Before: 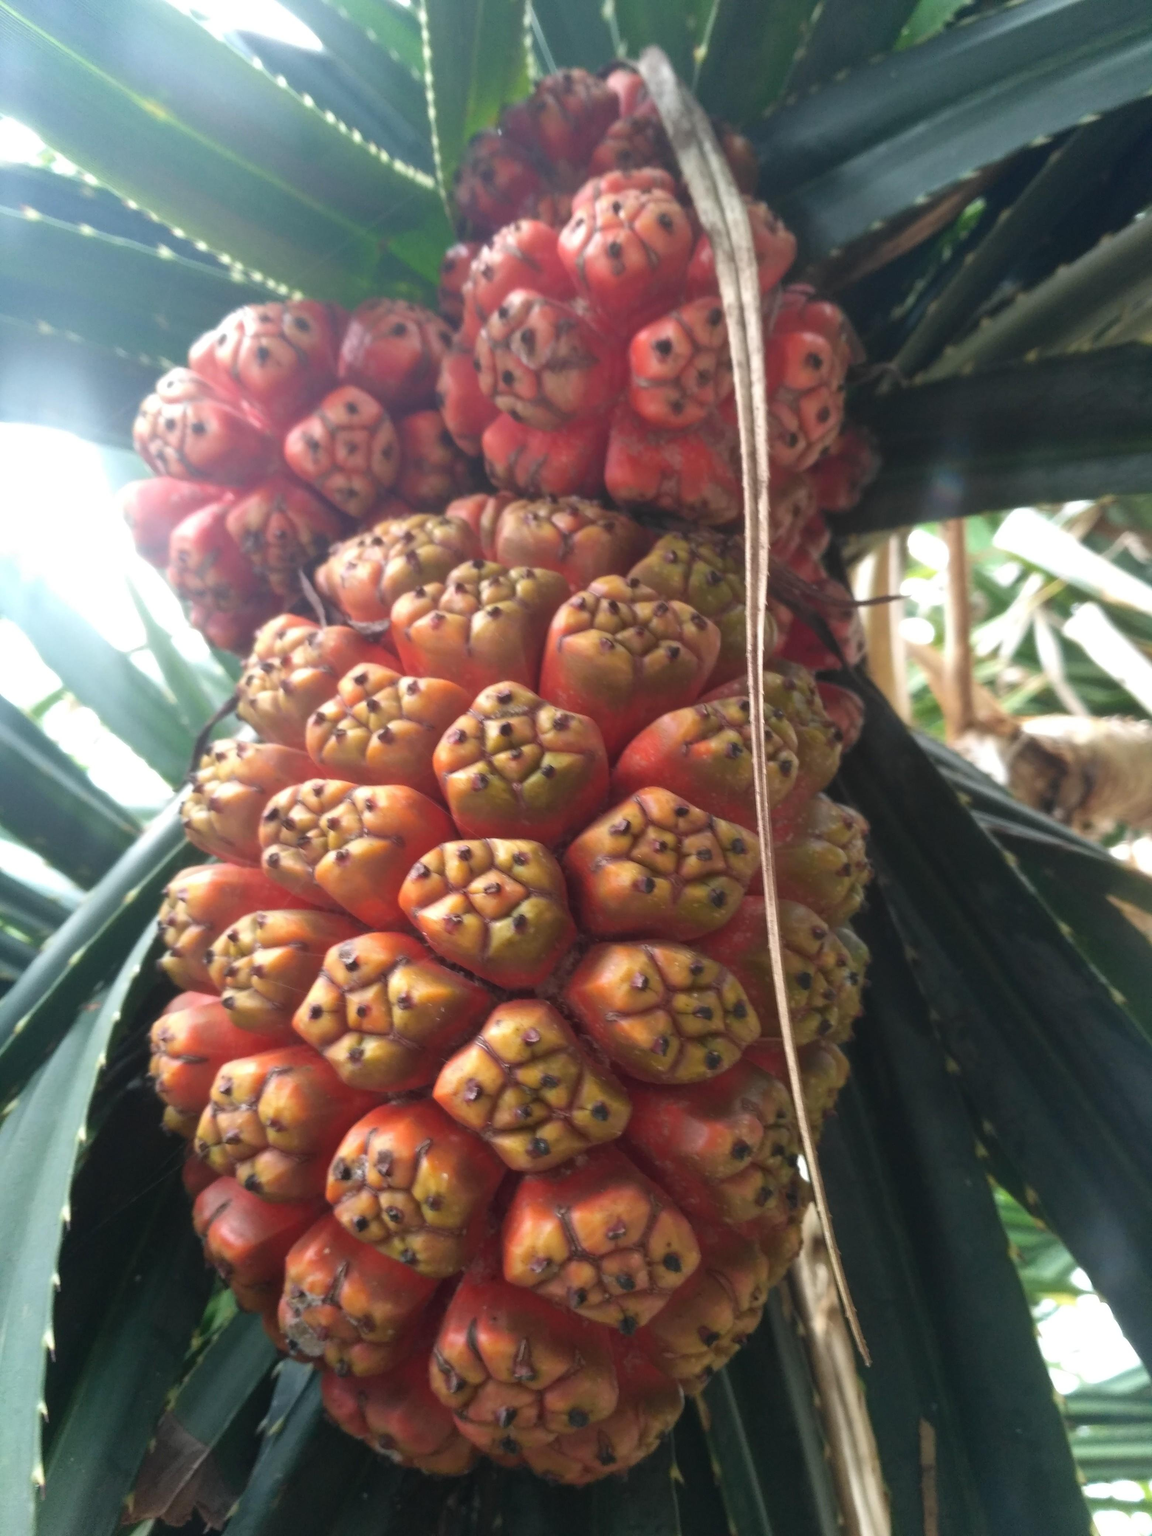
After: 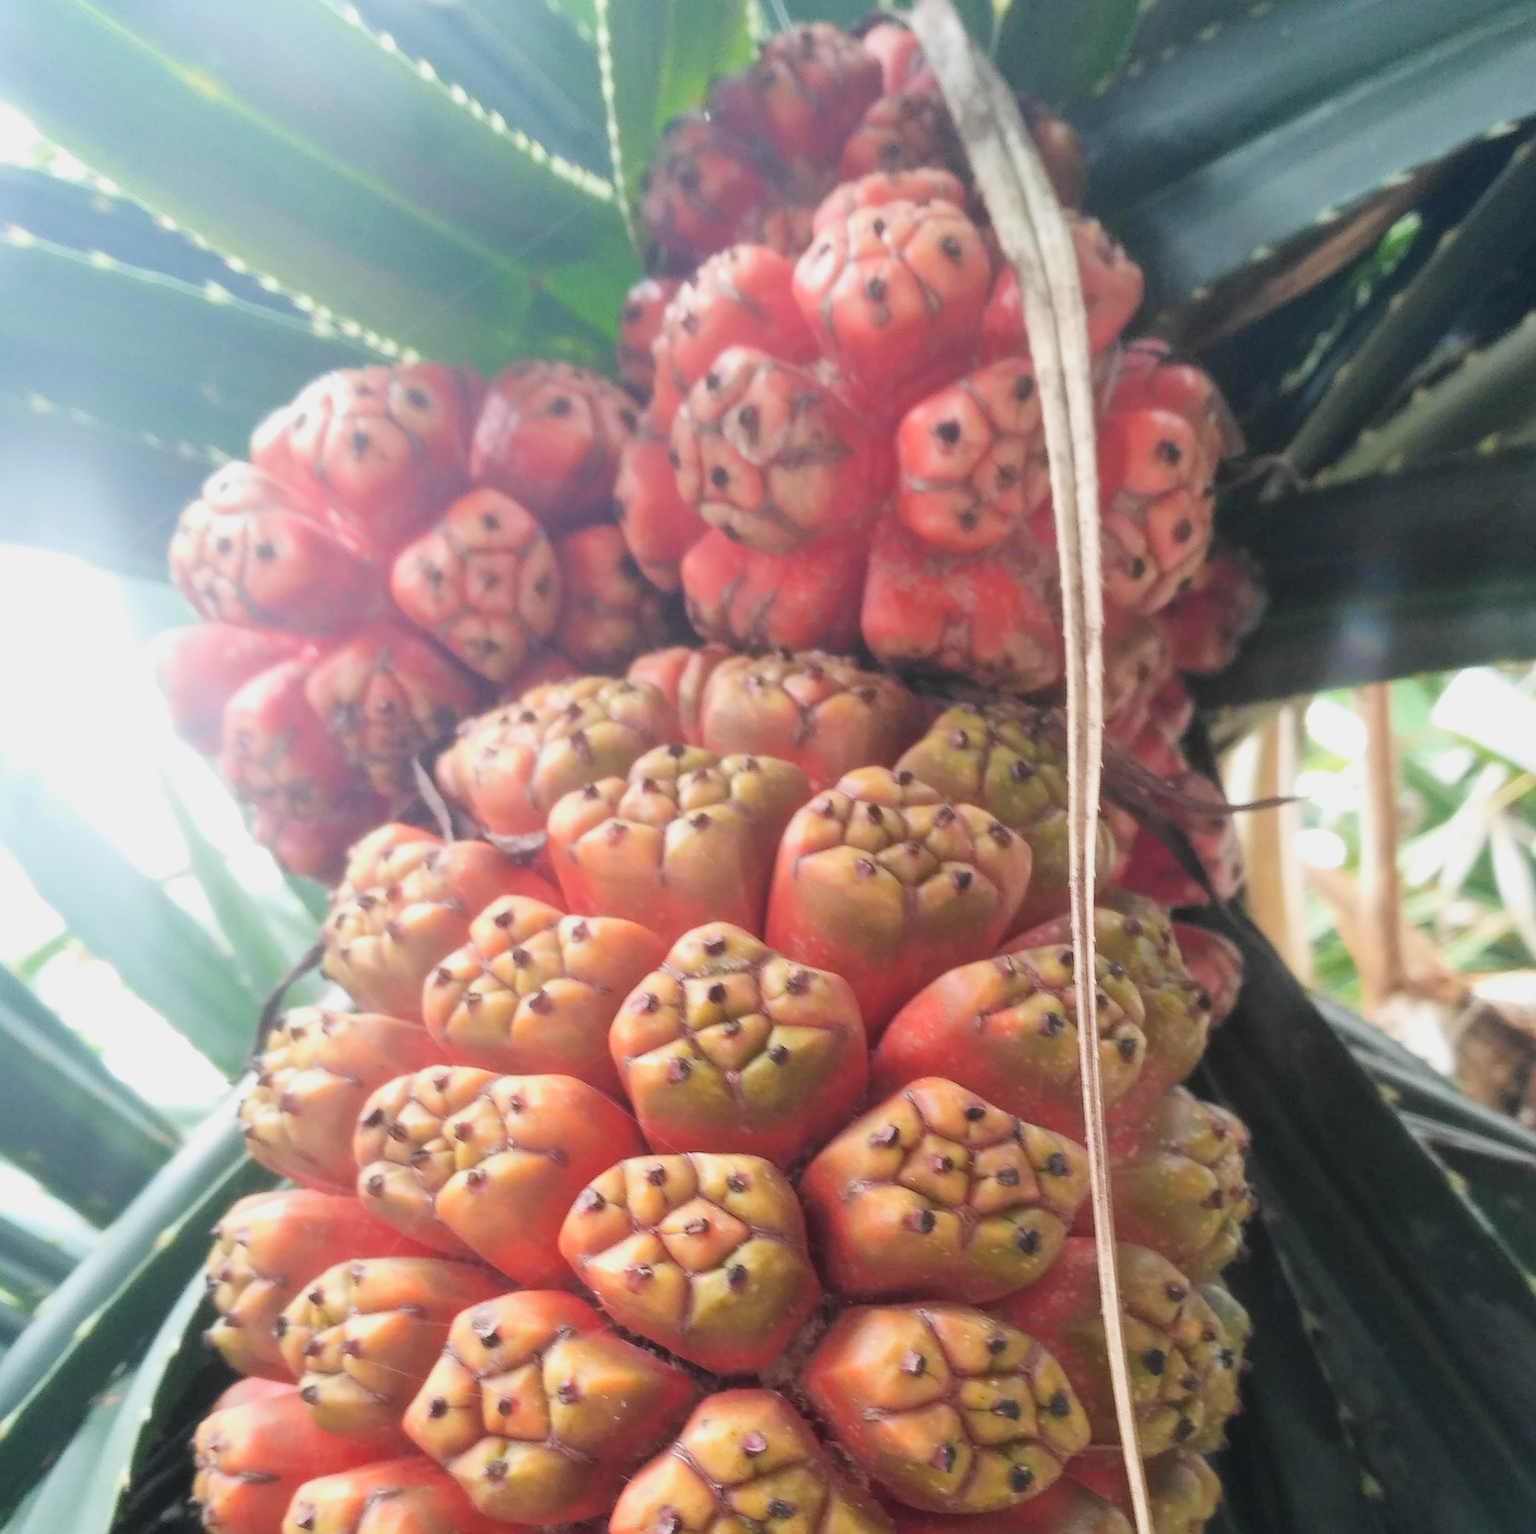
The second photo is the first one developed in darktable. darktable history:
exposure: black level correction 0, exposure 0.897 EV, compensate exposure bias true, compensate highlight preservation false
filmic rgb: black relative exposure -7.65 EV, white relative exposure 4.56 EV, hardness 3.61
crop: left 1.548%, top 3.445%, right 7.555%, bottom 28.465%
sharpen: on, module defaults
